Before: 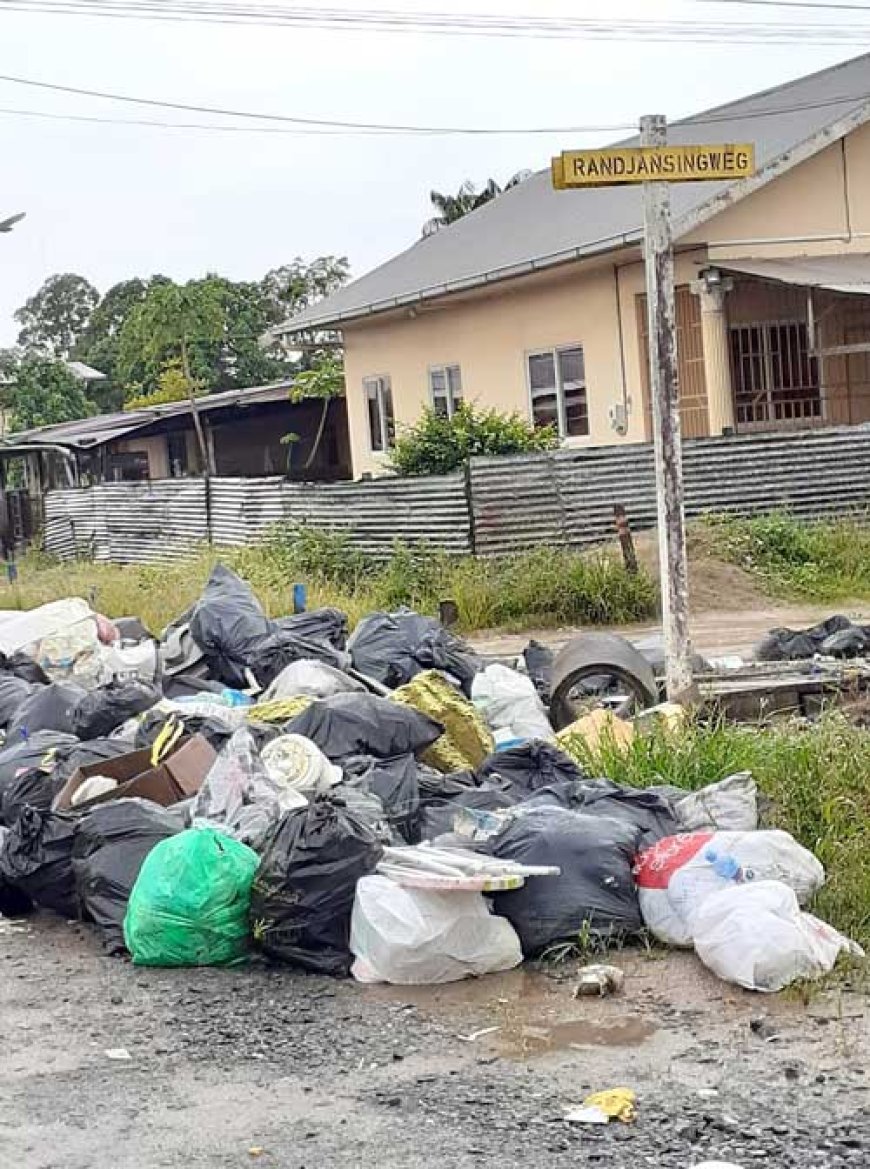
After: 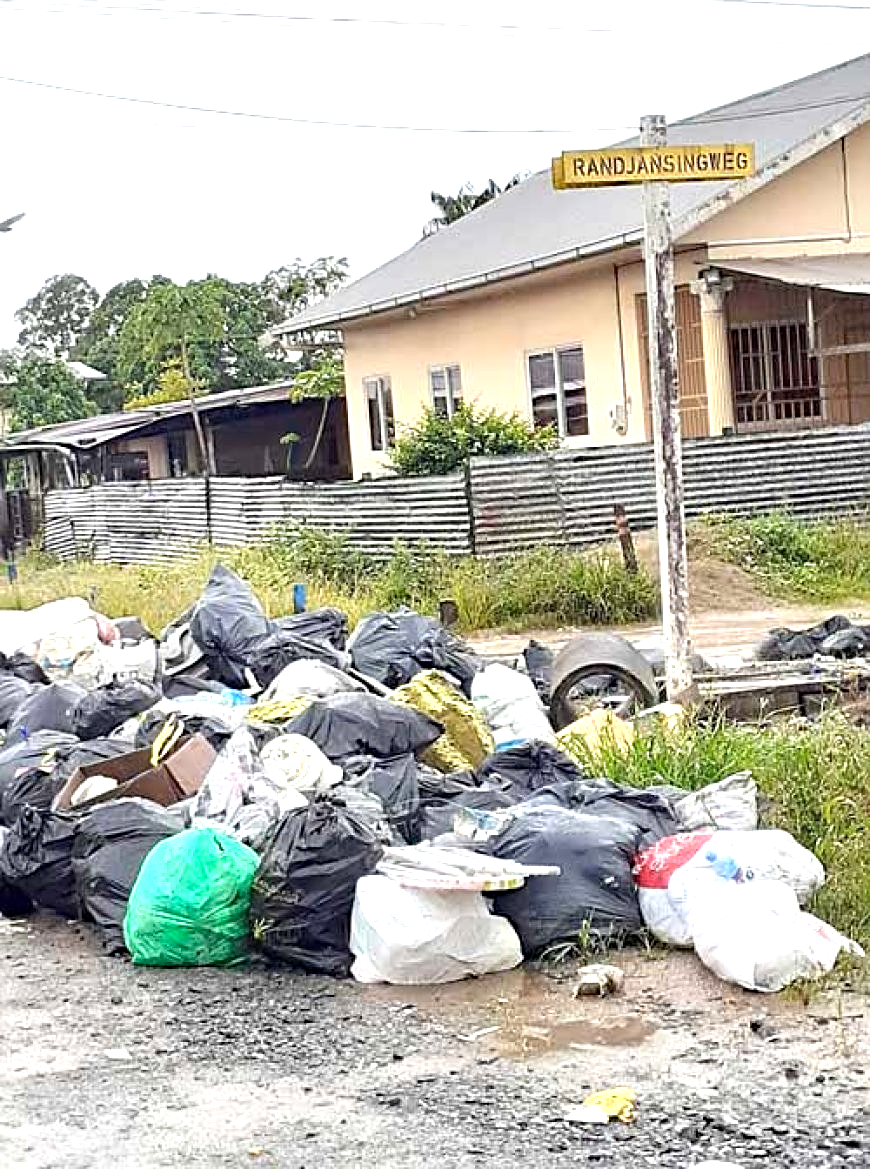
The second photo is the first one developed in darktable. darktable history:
exposure: black level correction 0, exposure 0.699 EV, compensate highlight preservation false
sharpen: radius 2.52, amount 0.334
haze removal: adaptive false
